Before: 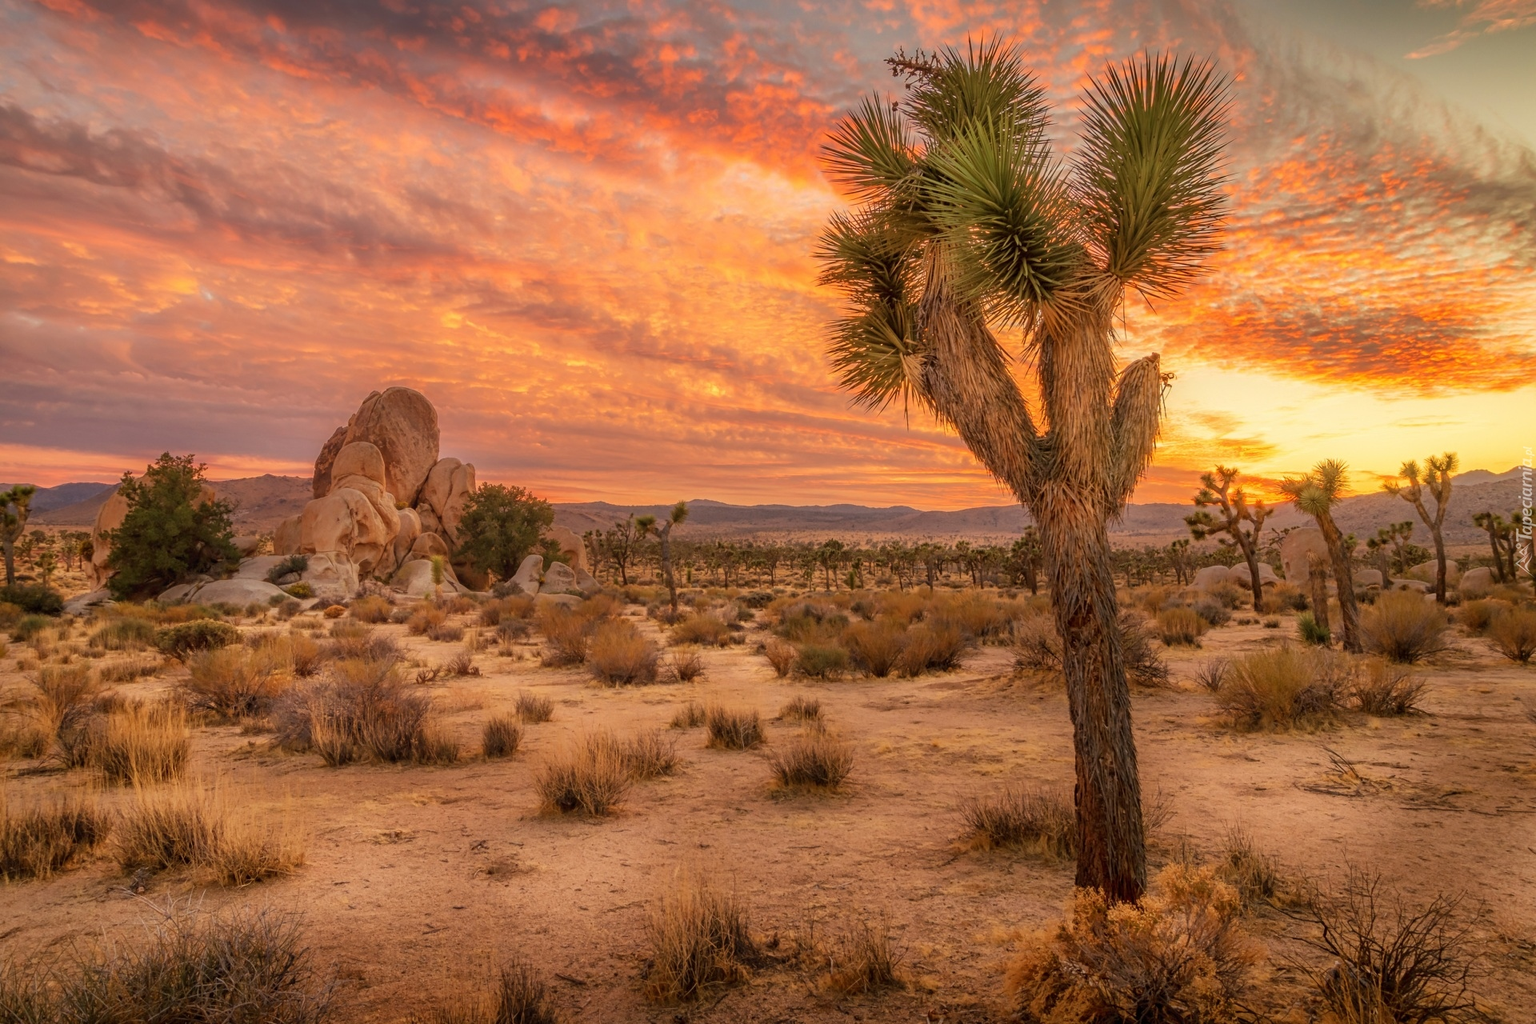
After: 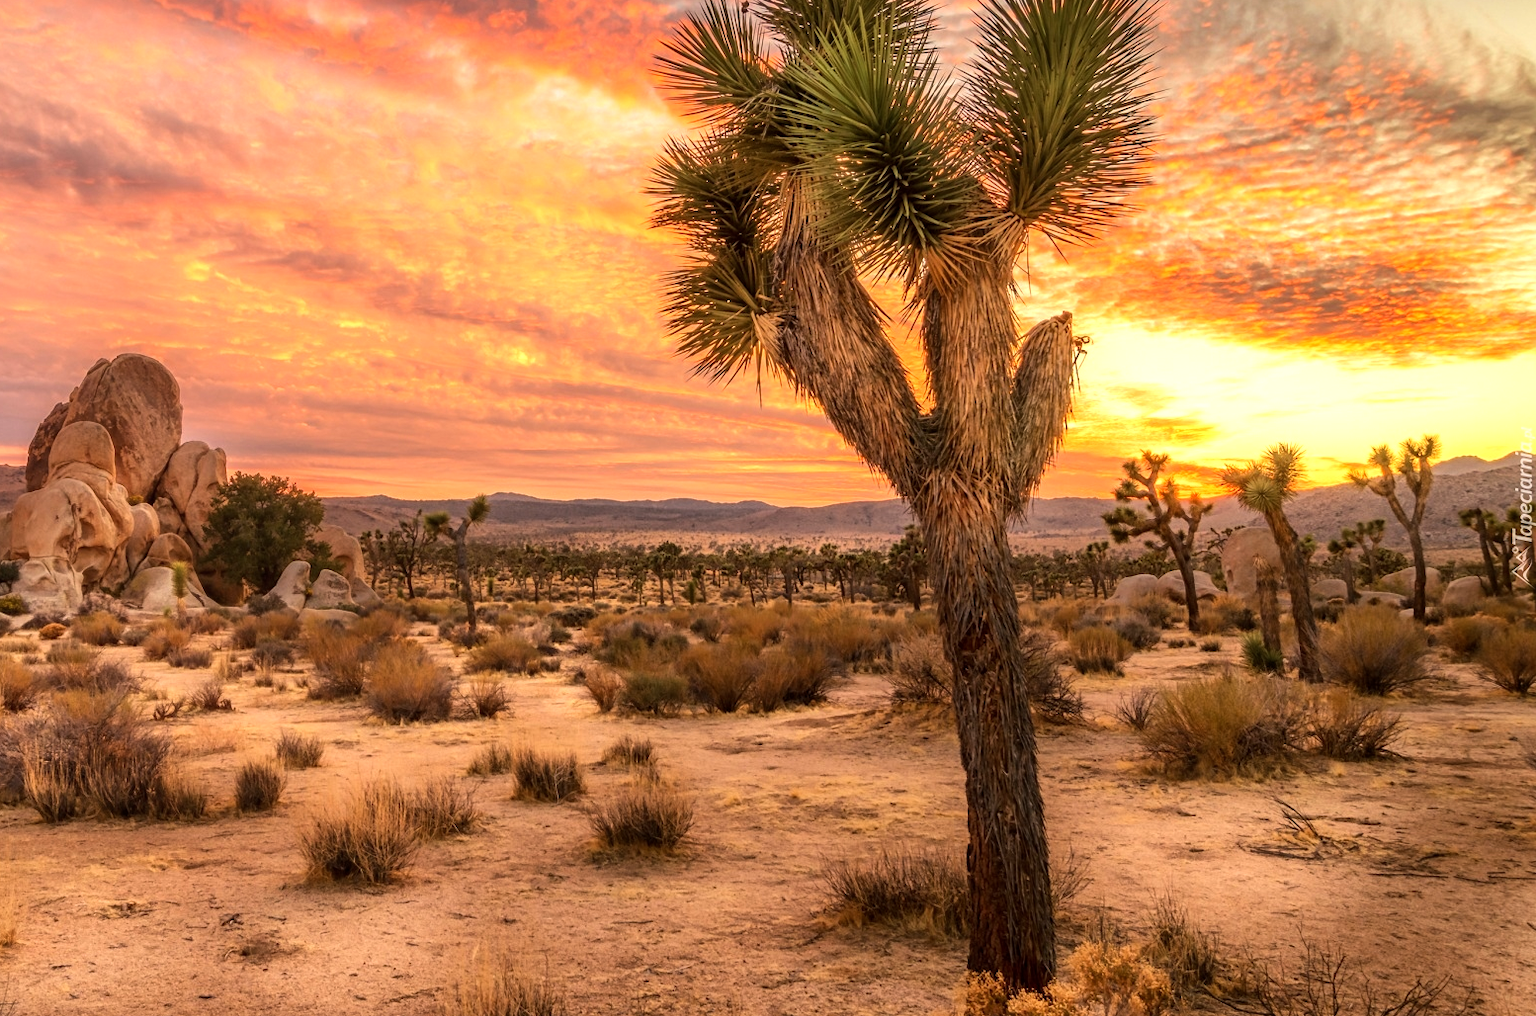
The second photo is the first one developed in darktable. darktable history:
exposure: black level correction 0.001, compensate highlight preservation false
tone equalizer: -8 EV -0.763 EV, -7 EV -0.69 EV, -6 EV -0.631 EV, -5 EV -0.389 EV, -3 EV 0.404 EV, -2 EV 0.6 EV, -1 EV 0.674 EV, +0 EV 0.76 EV, edges refinement/feathering 500, mask exposure compensation -1.57 EV, preserve details no
crop: left 19.022%, top 9.895%, bottom 9.783%
